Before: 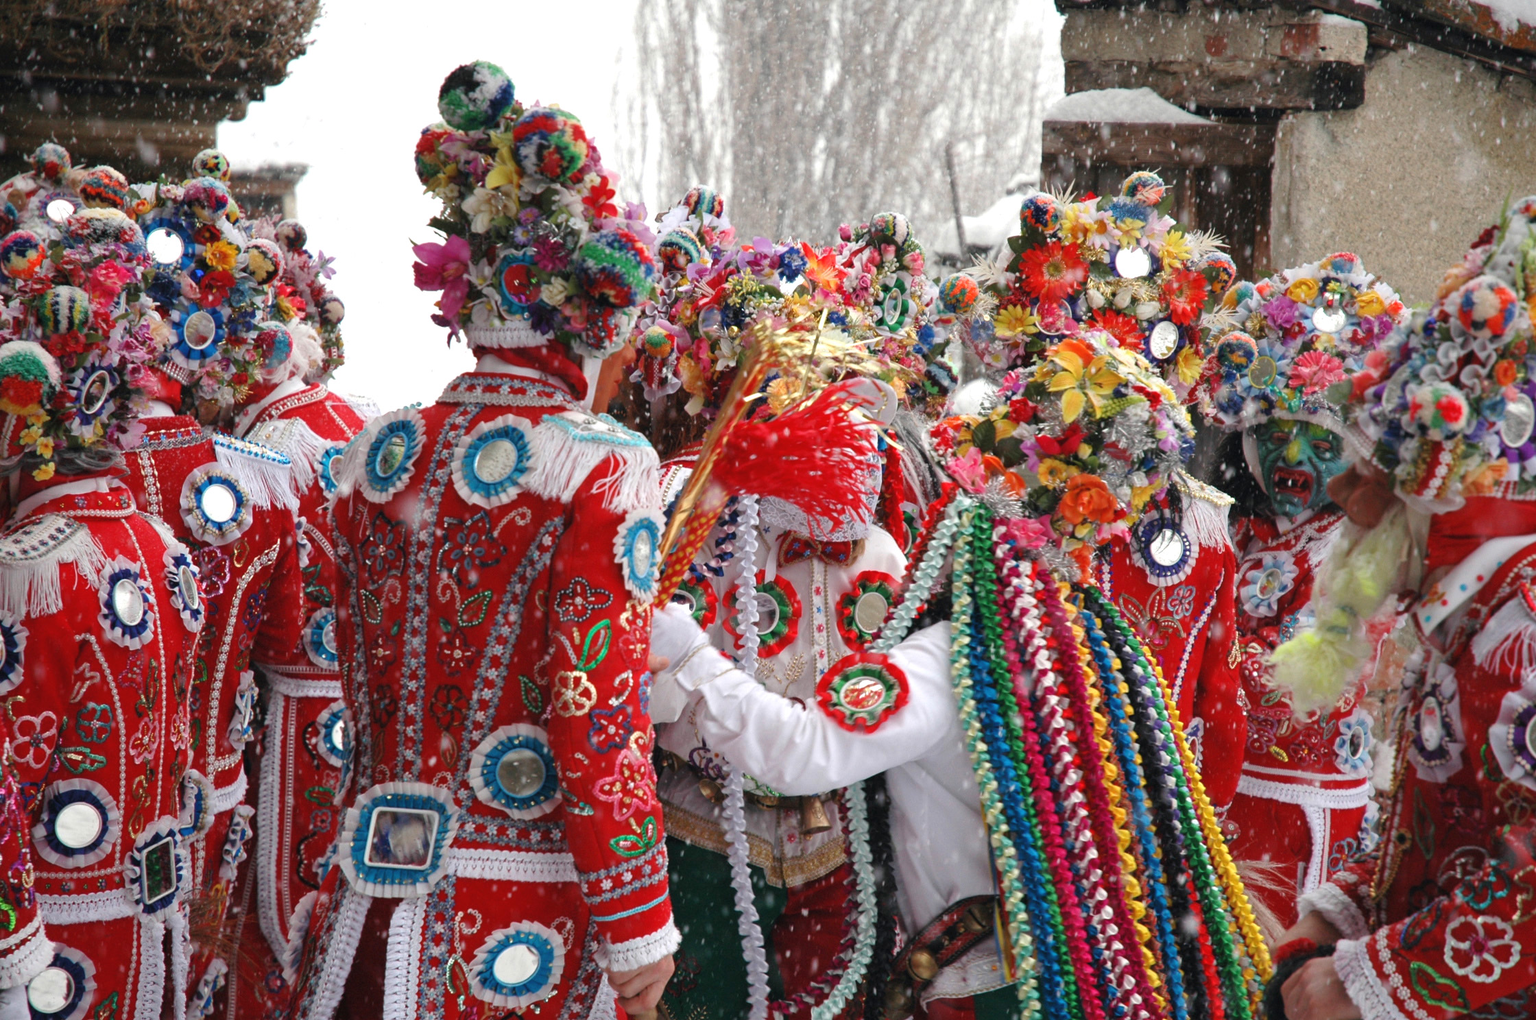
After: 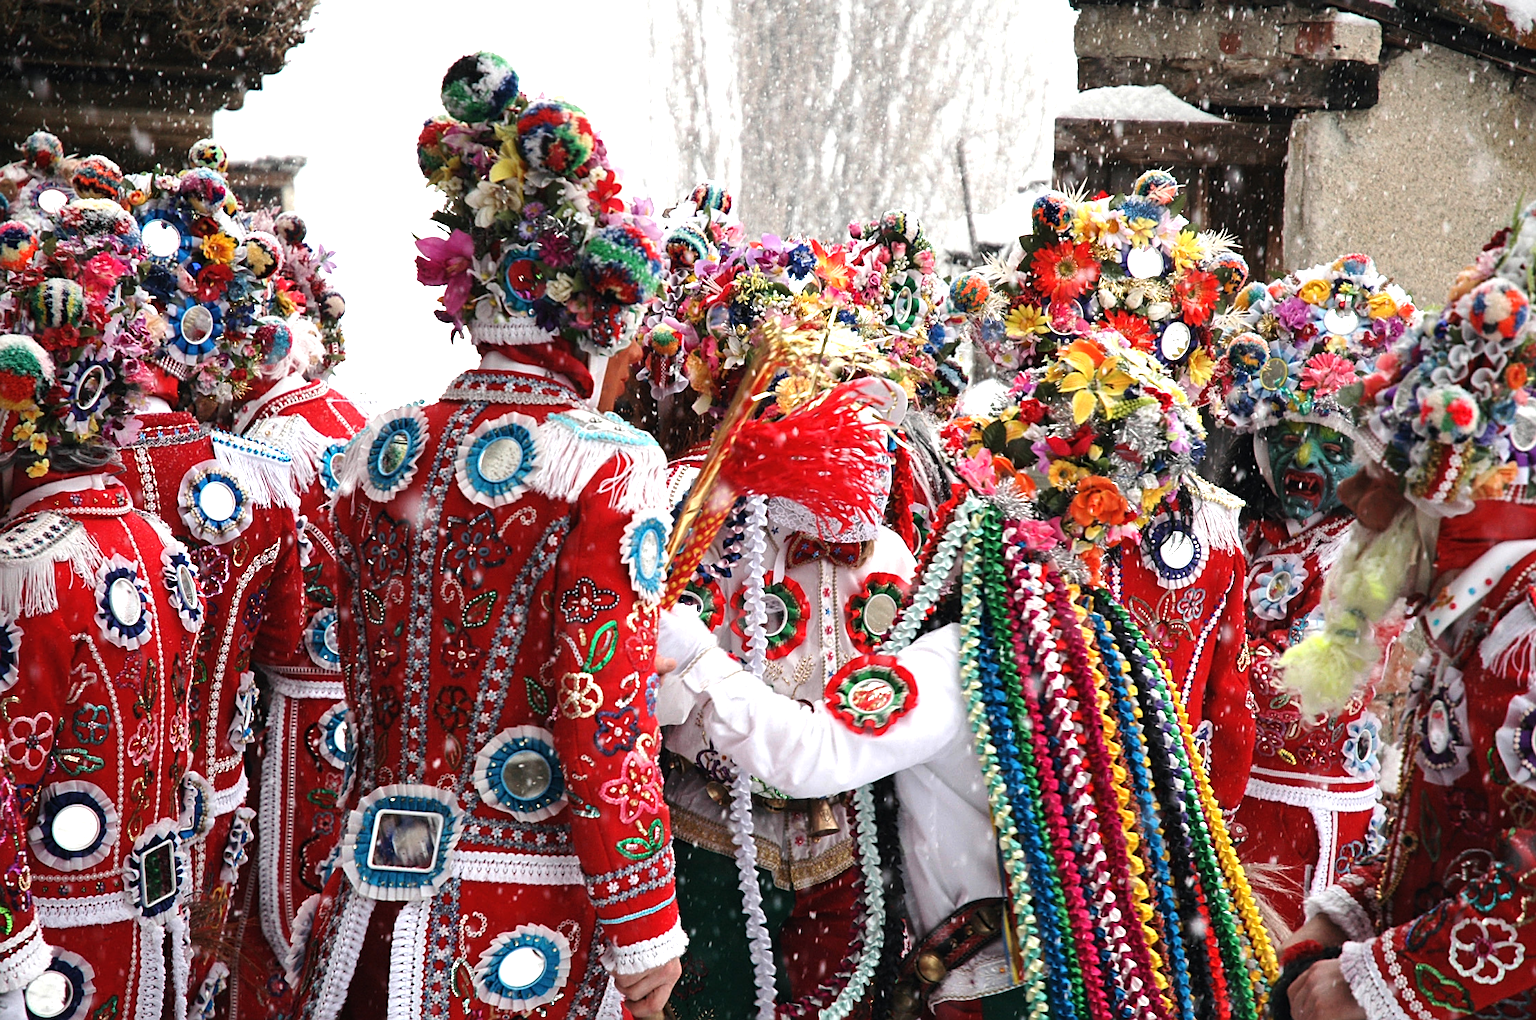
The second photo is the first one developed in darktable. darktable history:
tone equalizer: -8 EV -0.75 EV, -7 EV -0.7 EV, -6 EV -0.6 EV, -5 EV -0.4 EV, -3 EV 0.4 EV, -2 EV 0.6 EV, -1 EV 0.7 EV, +0 EV 0.75 EV, edges refinement/feathering 500, mask exposure compensation -1.57 EV, preserve details no
rotate and perspective: rotation 0.174°, lens shift (vertical) 0.013, lens shift (horizontal) 0.019, shear 0.001, automatic cropping original format, crop left 0.007, crop right 0.991, crop top 0.016, crop bottom 0.997
sharpen: on, module defaults
